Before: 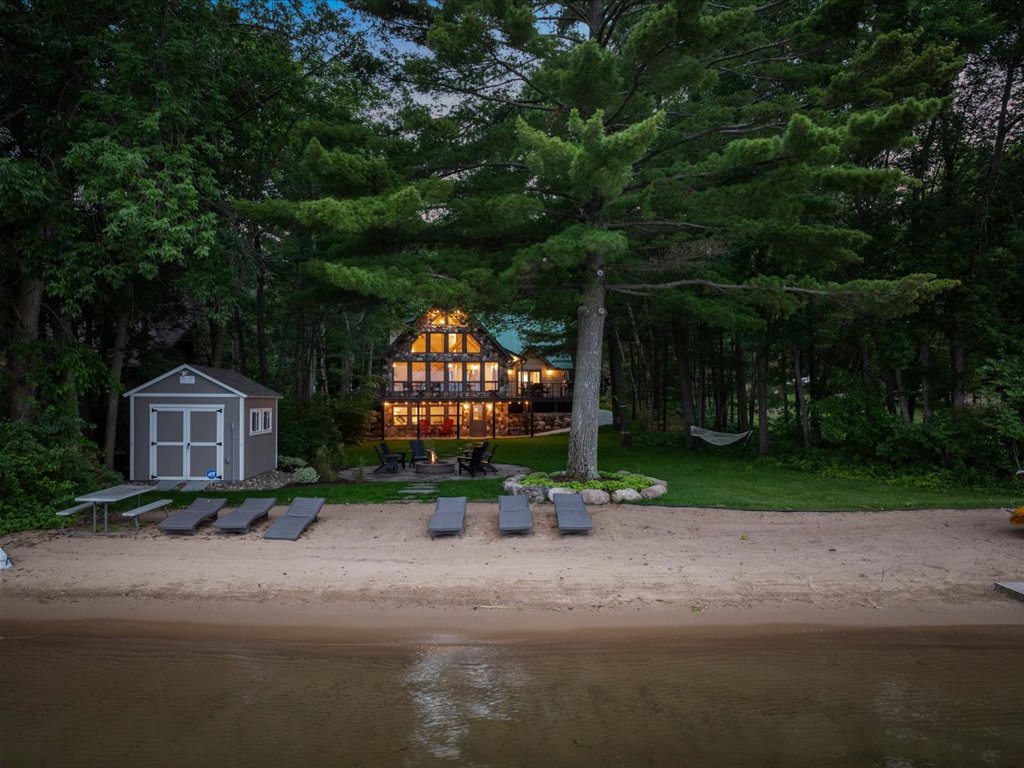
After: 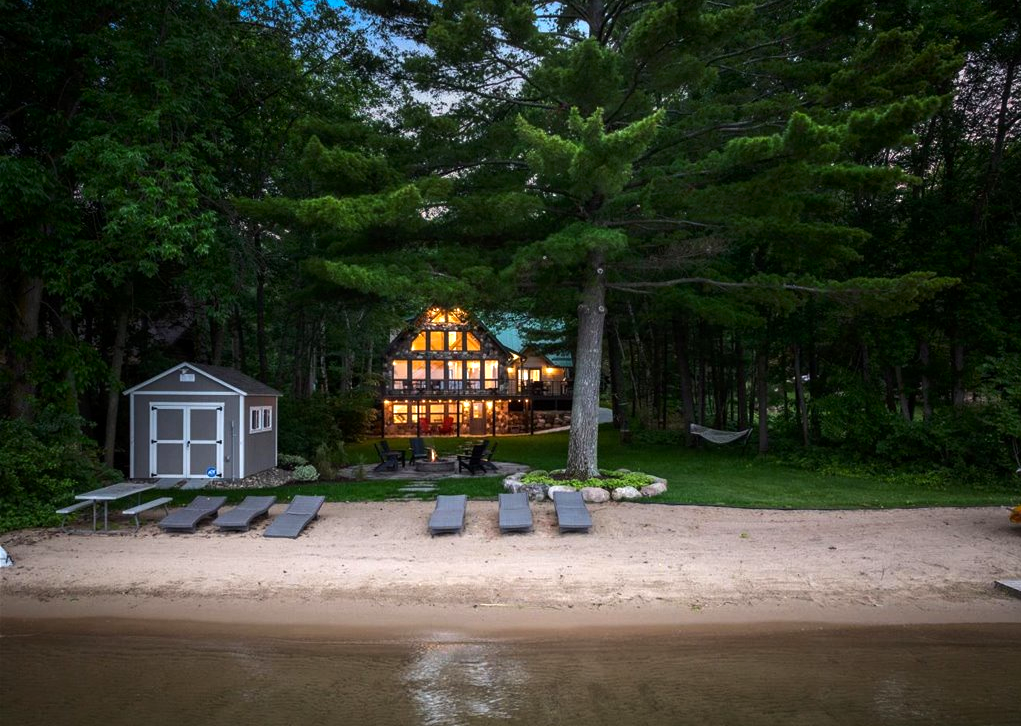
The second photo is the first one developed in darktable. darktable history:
exposure: black level correction 0.001, exposure 0.5 EV, compensate exposure bias true, compensate highlight preservation false
crop: top 0.382%, right 0.255%, bottom 5.021%
shadows and highlights: shadows -38.48, highlights 64.32, highlights color adjustment 77.53%, soften with gaussian
tone equalizer: -8 EV -0.443 EV, -7 EV -0.364 EV, -6 EV -0.32 EV, -5 EV -0.248 EV, -3 EV 0.222 EV, -2 EV 0.316 EV, -1 EV 0.404 EV, +0 EV 0.426 EV, edges refinement/feathering 500, mask exposure compensation -1.57 EV, preserve details no
